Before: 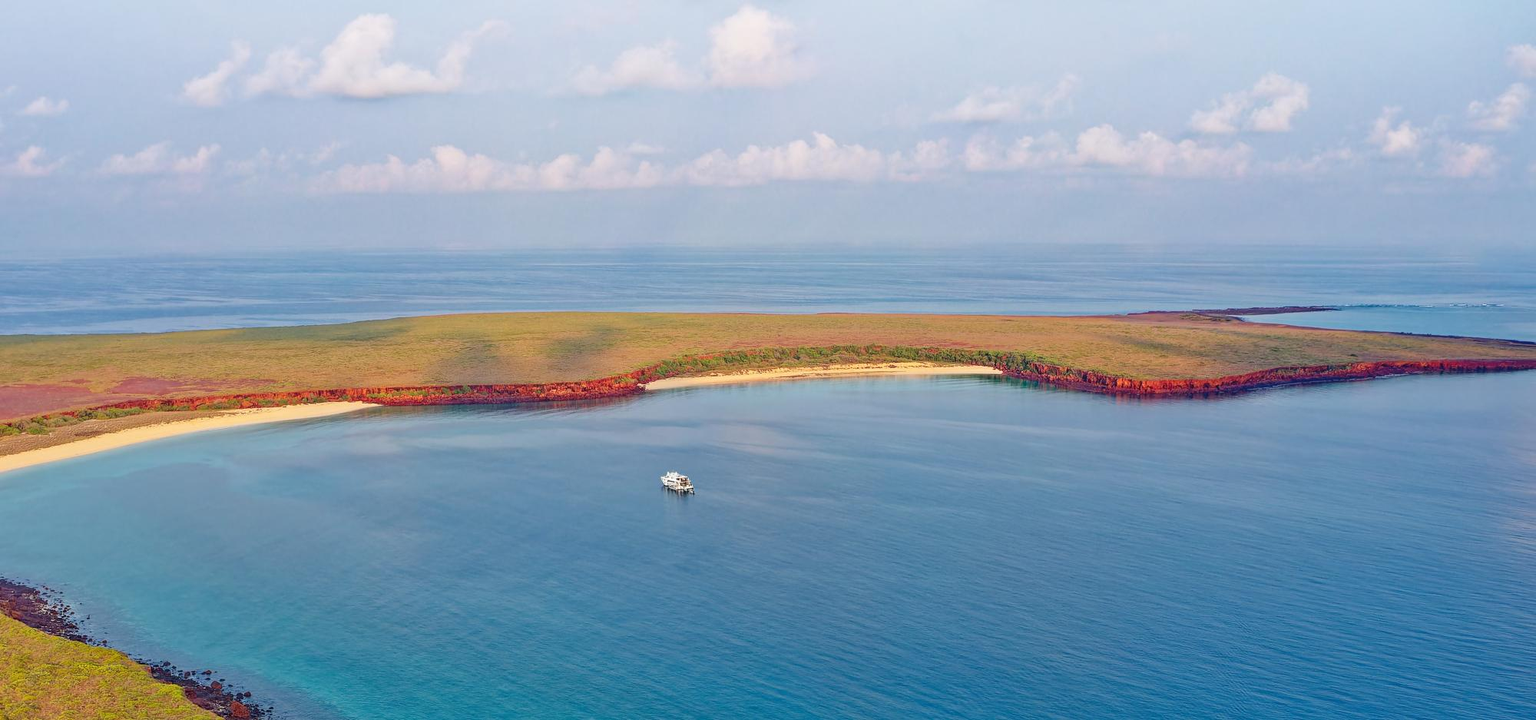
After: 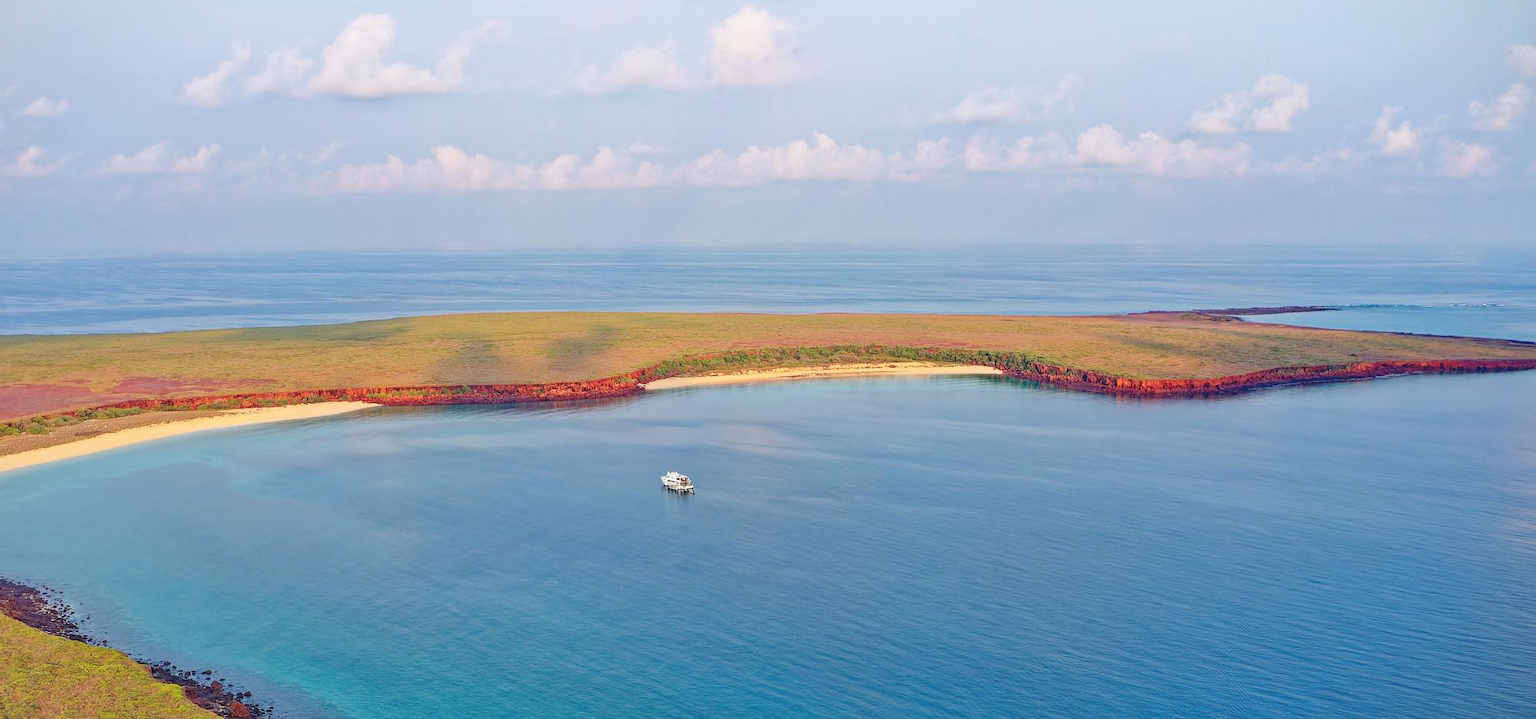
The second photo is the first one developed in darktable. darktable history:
vignetting: fall-off start 97.75%, fall-off radius 100.11%, width/height ratio 1.361
contrast brightness saturation: contrast 0.047, brightness 0.055, saturation 0.01
tone equalizer: edges refinement/feathering 500, mask exposure compensation -1.57 EV, preserve details no
